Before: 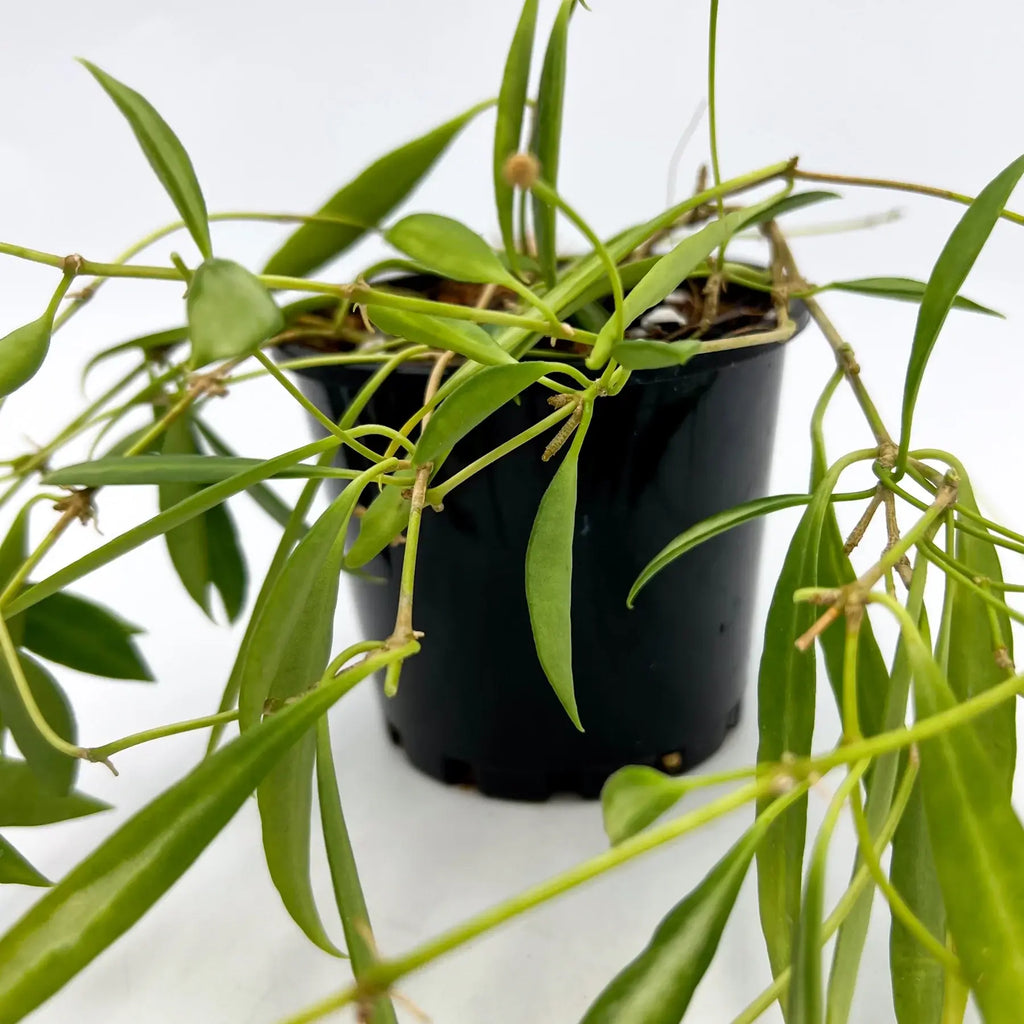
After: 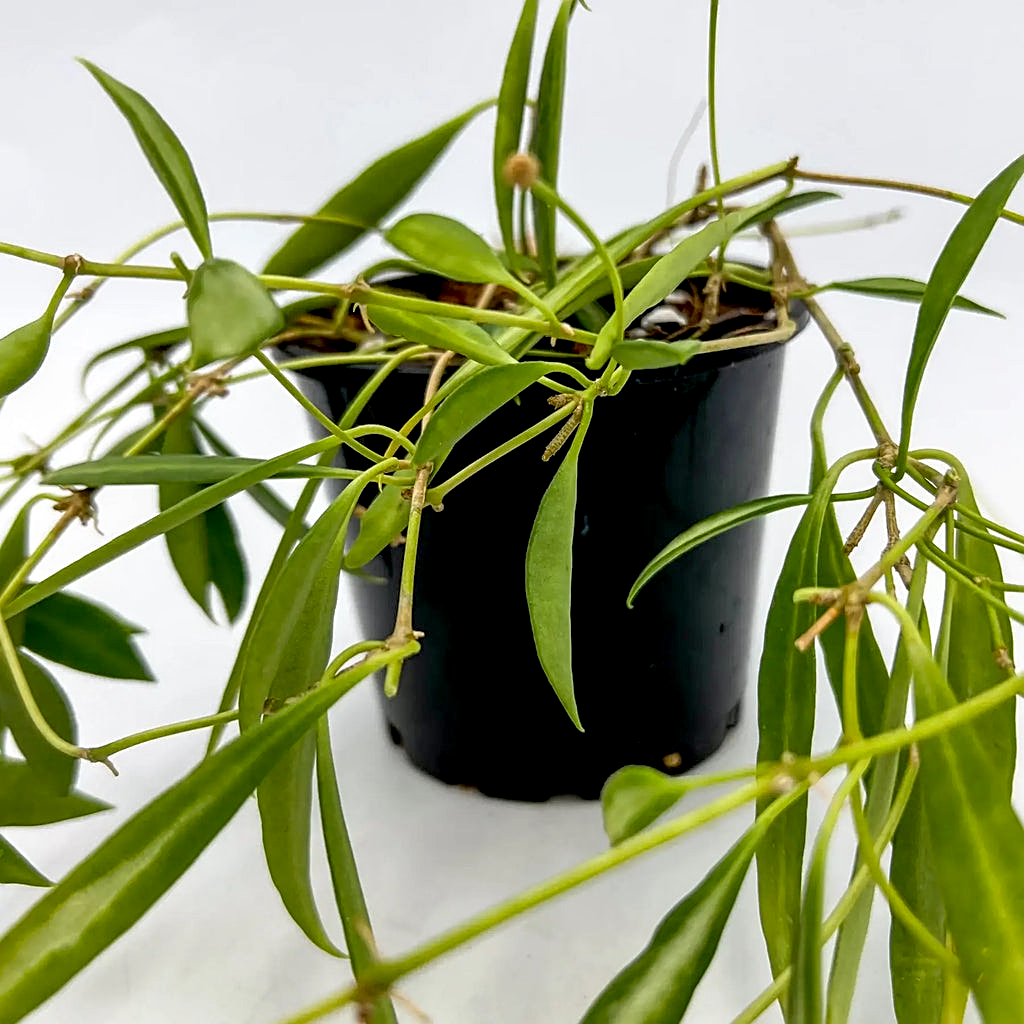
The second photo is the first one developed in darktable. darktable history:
exposure: black level correction 0.011, compensate highlight preservation false
local contrast: on, module defaults
sharpen: on, module defaults
